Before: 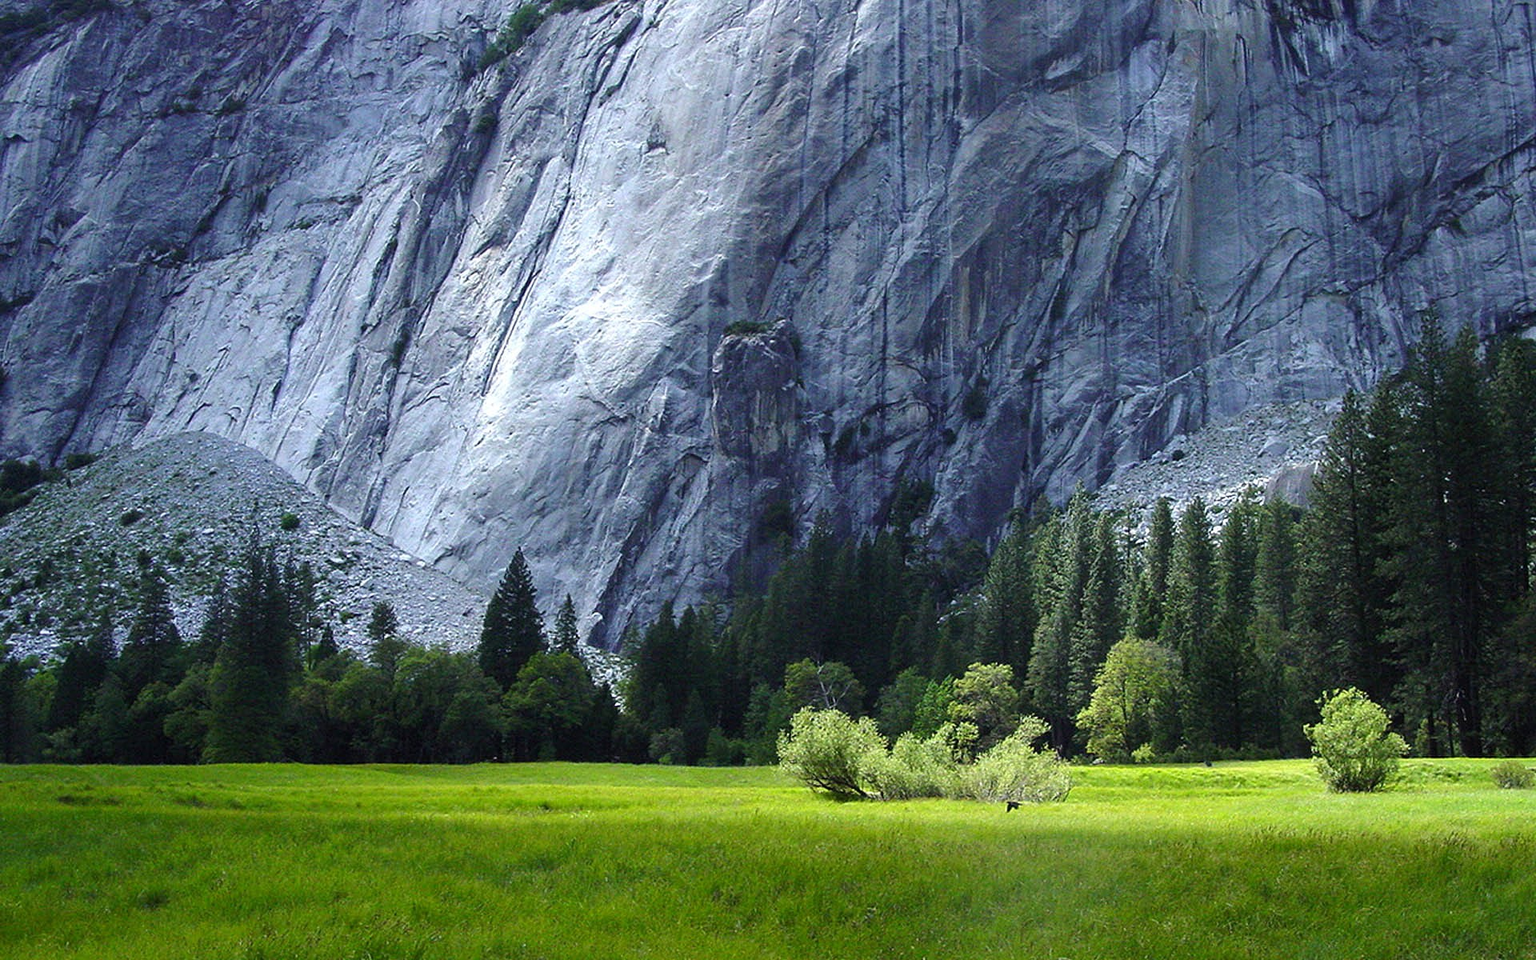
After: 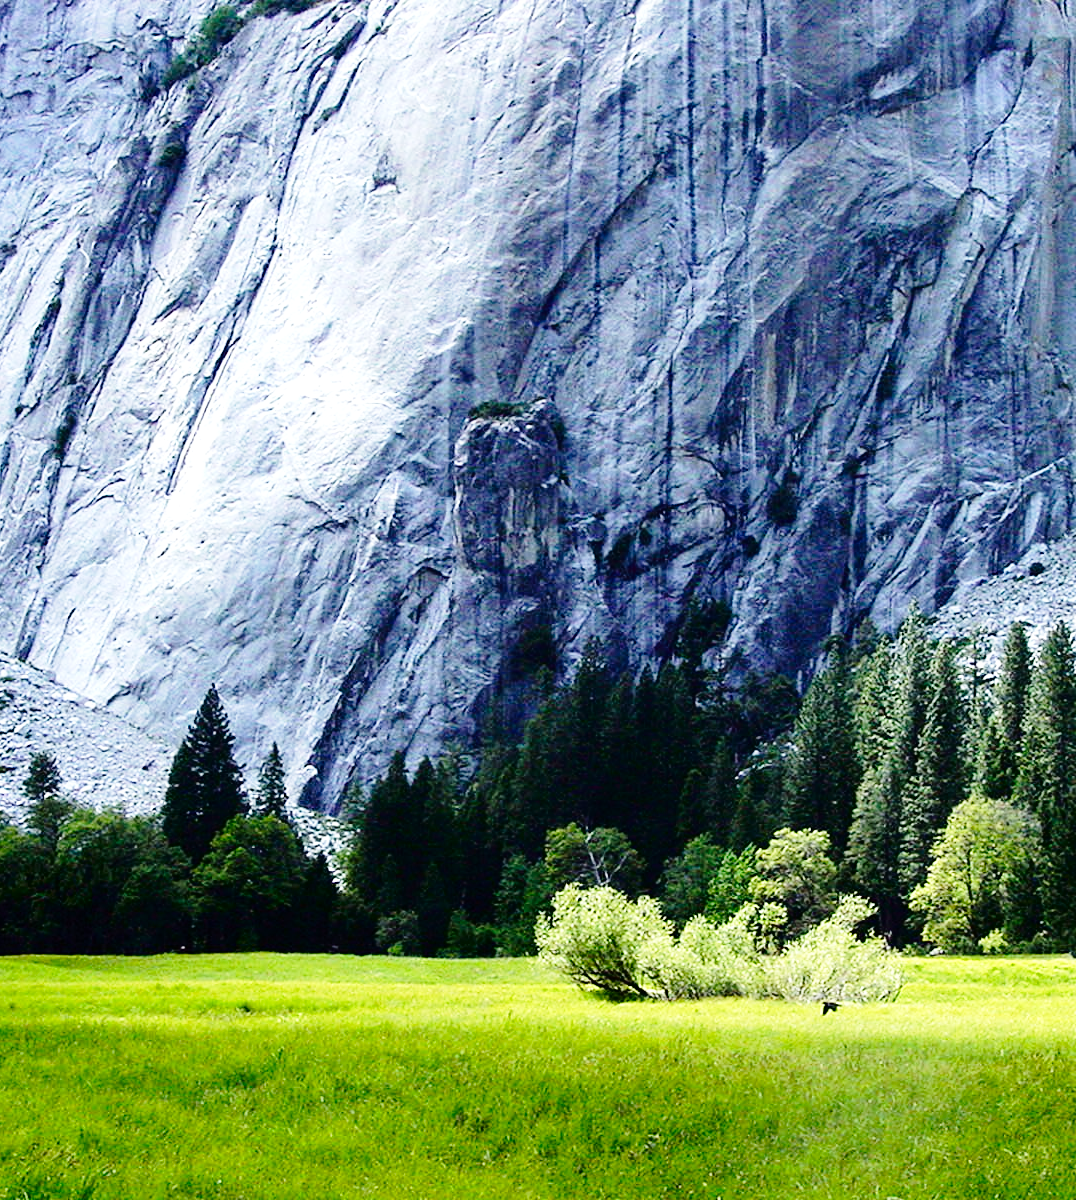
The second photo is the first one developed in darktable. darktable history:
color balance rgb: linear chroma grading › shadows -2.583%, linear chroma grading › highlights -13.962%, linear chroma grading › global chroma -9.516%, linear chroma grading › mid-tones -9.569%, perceptual saturation grading › global saturation 19.593%, perceptual brilliance grading › highlights 9.434%, perceptual brilliance grading › mid-tones 5.45%, global vibrance 20%
tone curve: curves: ch0 [(0, 0) (0.003, 0.003) (0.011, 0.003) (0.025, 0.007) (0.044, 0.014) (0.069, 0.02) (0.1, 0.03) (0.136, 0.054) (0.177, 0.099) (0.224, 0.156) (0.277, 0.227) (0.335, 0.302) (0.399, 0.375) (0.468, 0.456) (0.543, 0.54) (0.623, 0.625) (0.709, 0.717) (0.801, 0.807) (0.898, 0.895) (1, 1)], color space Lab, independent channels, preserve colors none
exposure: compensate exposure bias true, compensate highlight preservation false
crop and rotate: left 22.714%, right 21.229%
base curve: curves: ch0 [(0, 0) (0.028, 0.03) (0.121, 0.232) (0.46, 0.748) (0.859, 0.968) (1, 1)], preserve colors none
